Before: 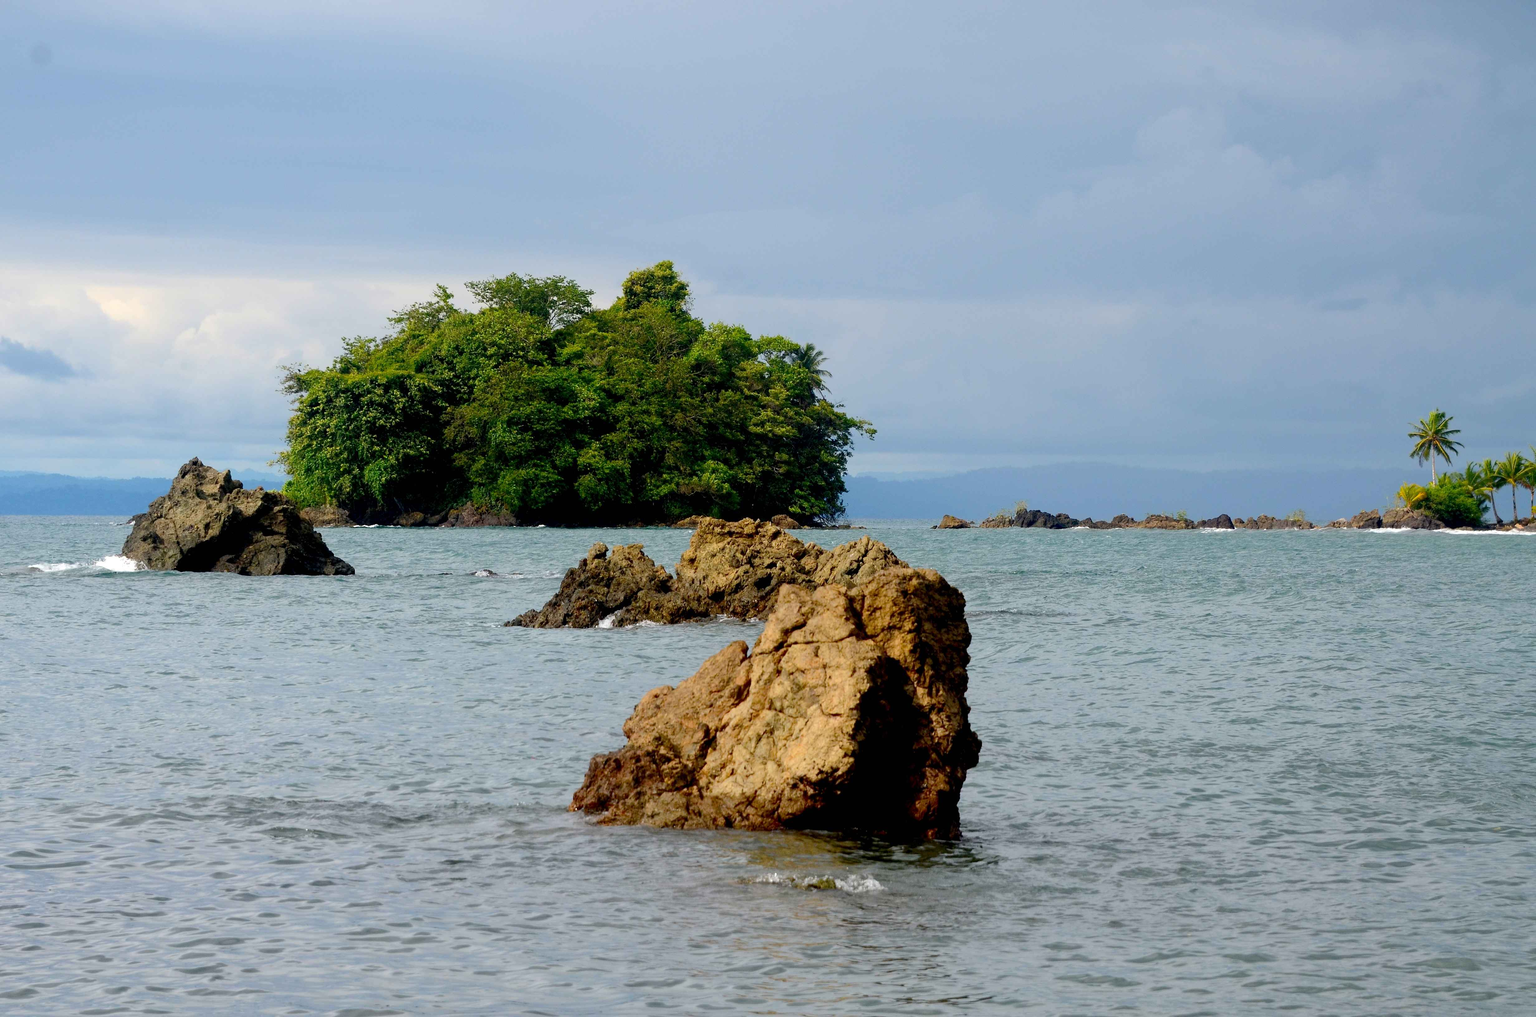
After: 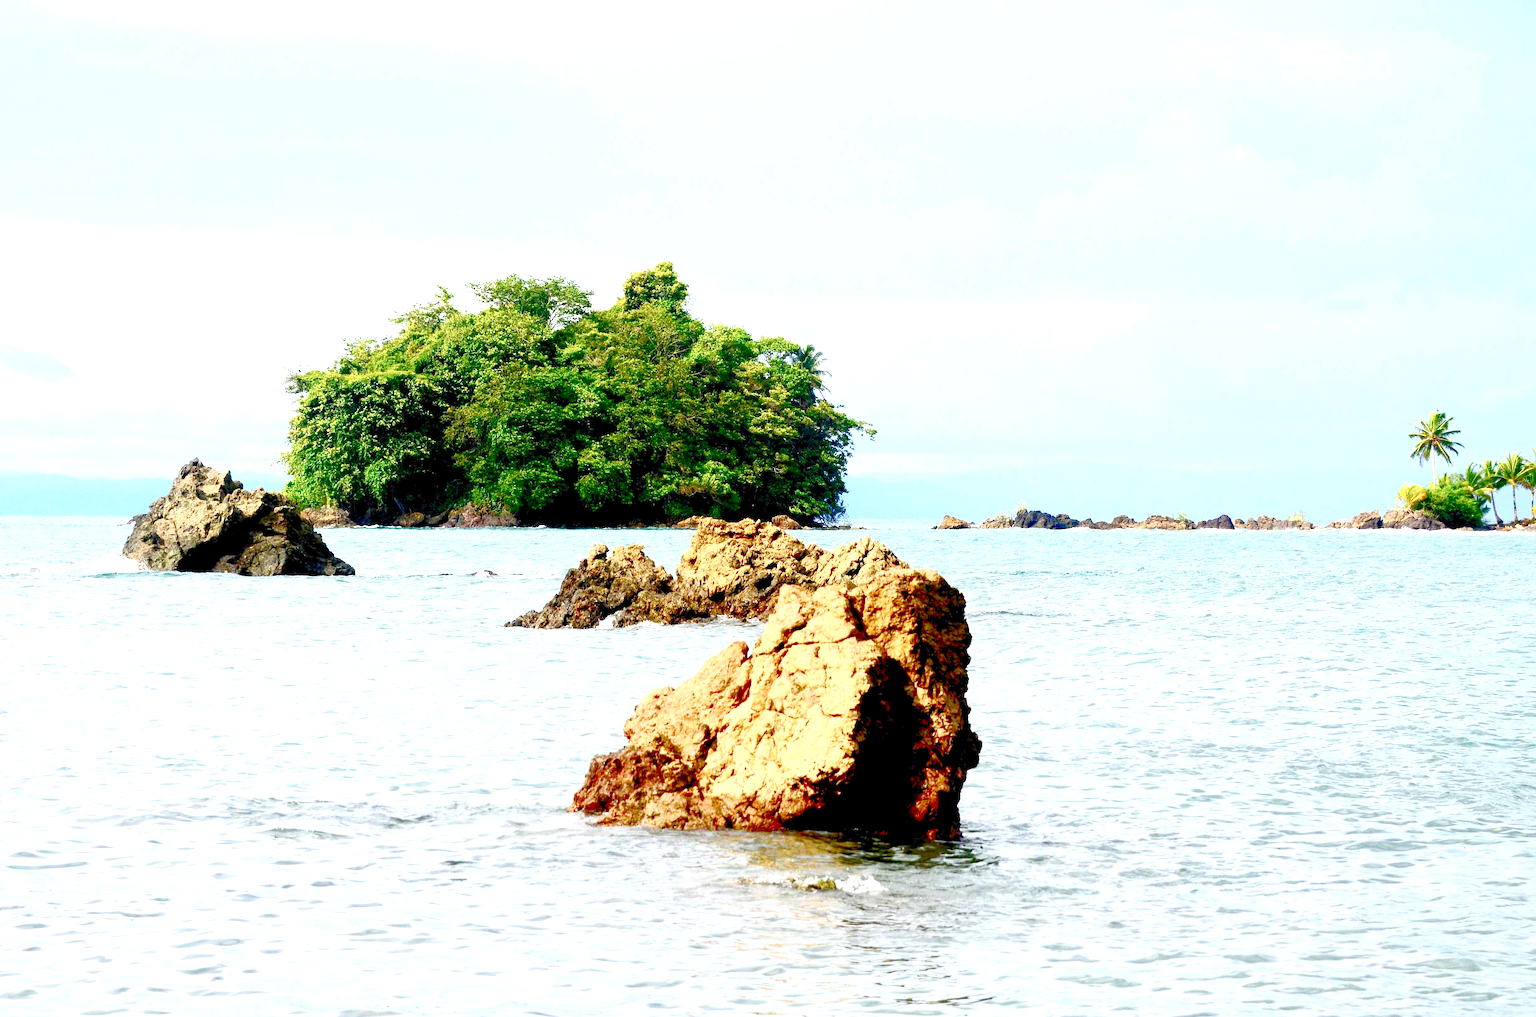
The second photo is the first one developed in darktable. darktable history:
exposure: exposure 0.297 EV, compensate exposure bias true, compensate highlight preservation false
contrast brightness saturation: contrast 0.386, brightness 0.1
color correction: highlights b* -0.018, saturation 0.869
levels: levels [0.008, 0.318, 0.836]
